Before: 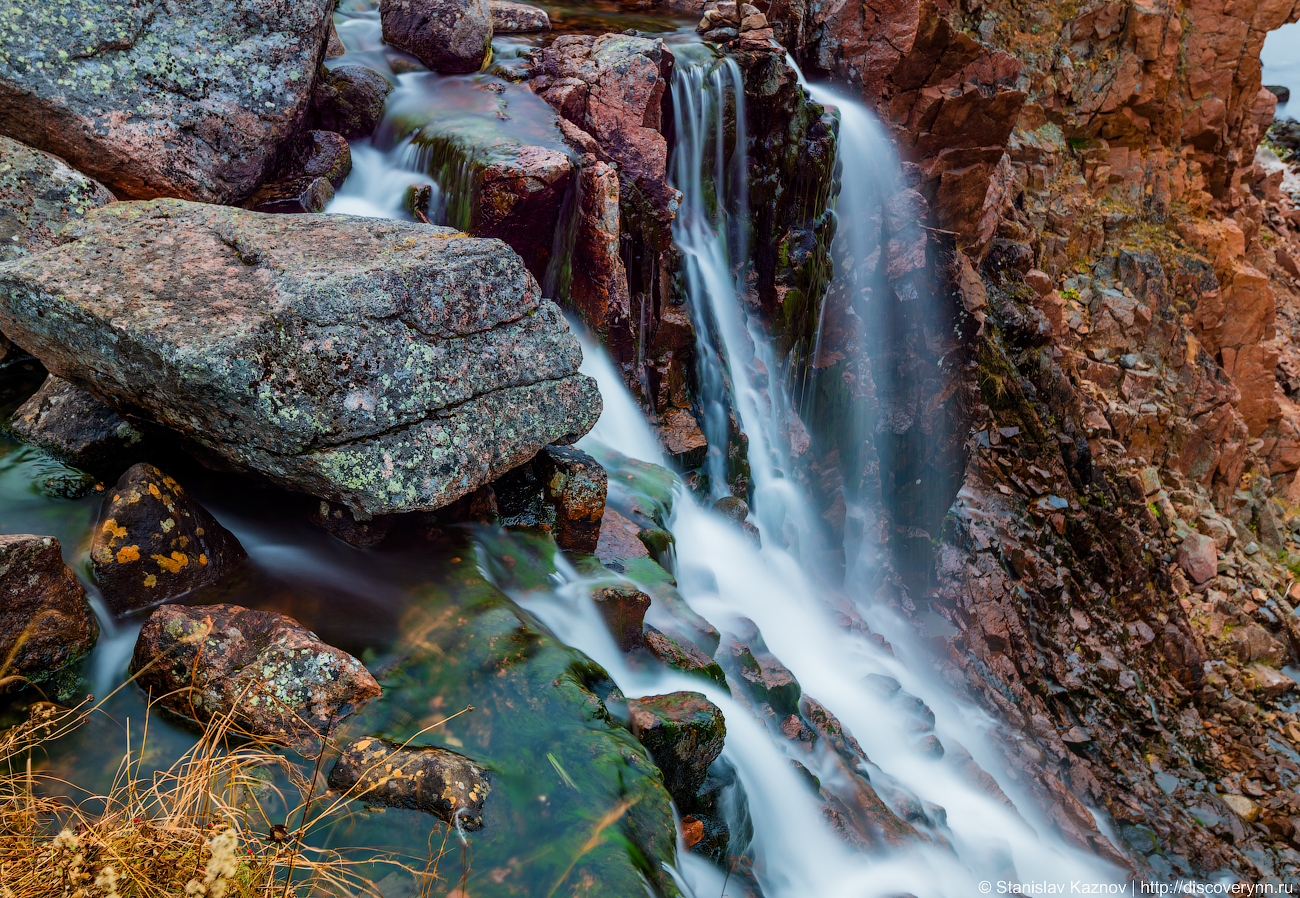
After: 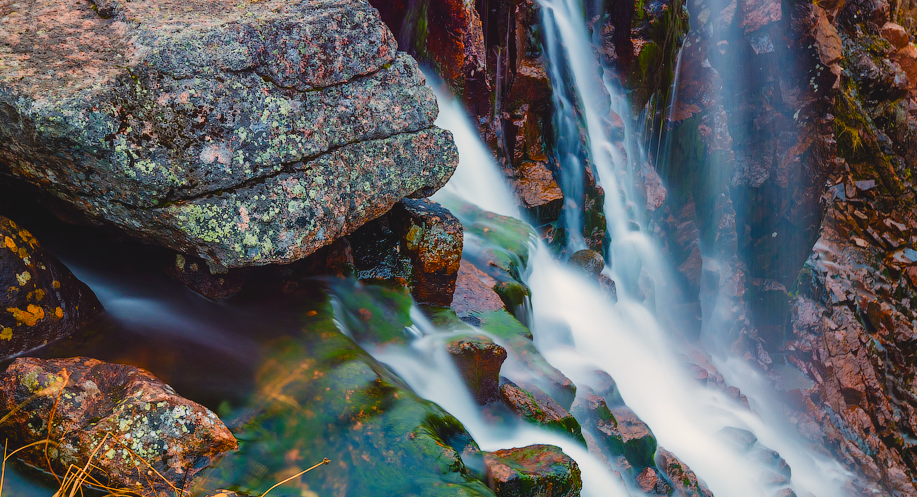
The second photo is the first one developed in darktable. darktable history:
color balance rgb: shadows lift › chroma 2%, shadows lift › hue 247.2°, power › chroma 0.3%, power › hue 25.2°, highlights gain › chroma 3%, highlights gain › hue 60°, global offset › luminance 0.75%, perceptual saturation grading › global saturation 20%, perceptual saturation grading › highlights -20%, perceptual saturation grading › shadows 30%, global vibrance 20%
exposure: exposure 0.02 EV, compensate highlight preservation false
crop: left 11.123%, top 27.61%, right 18.3%, bottom 17.034%
